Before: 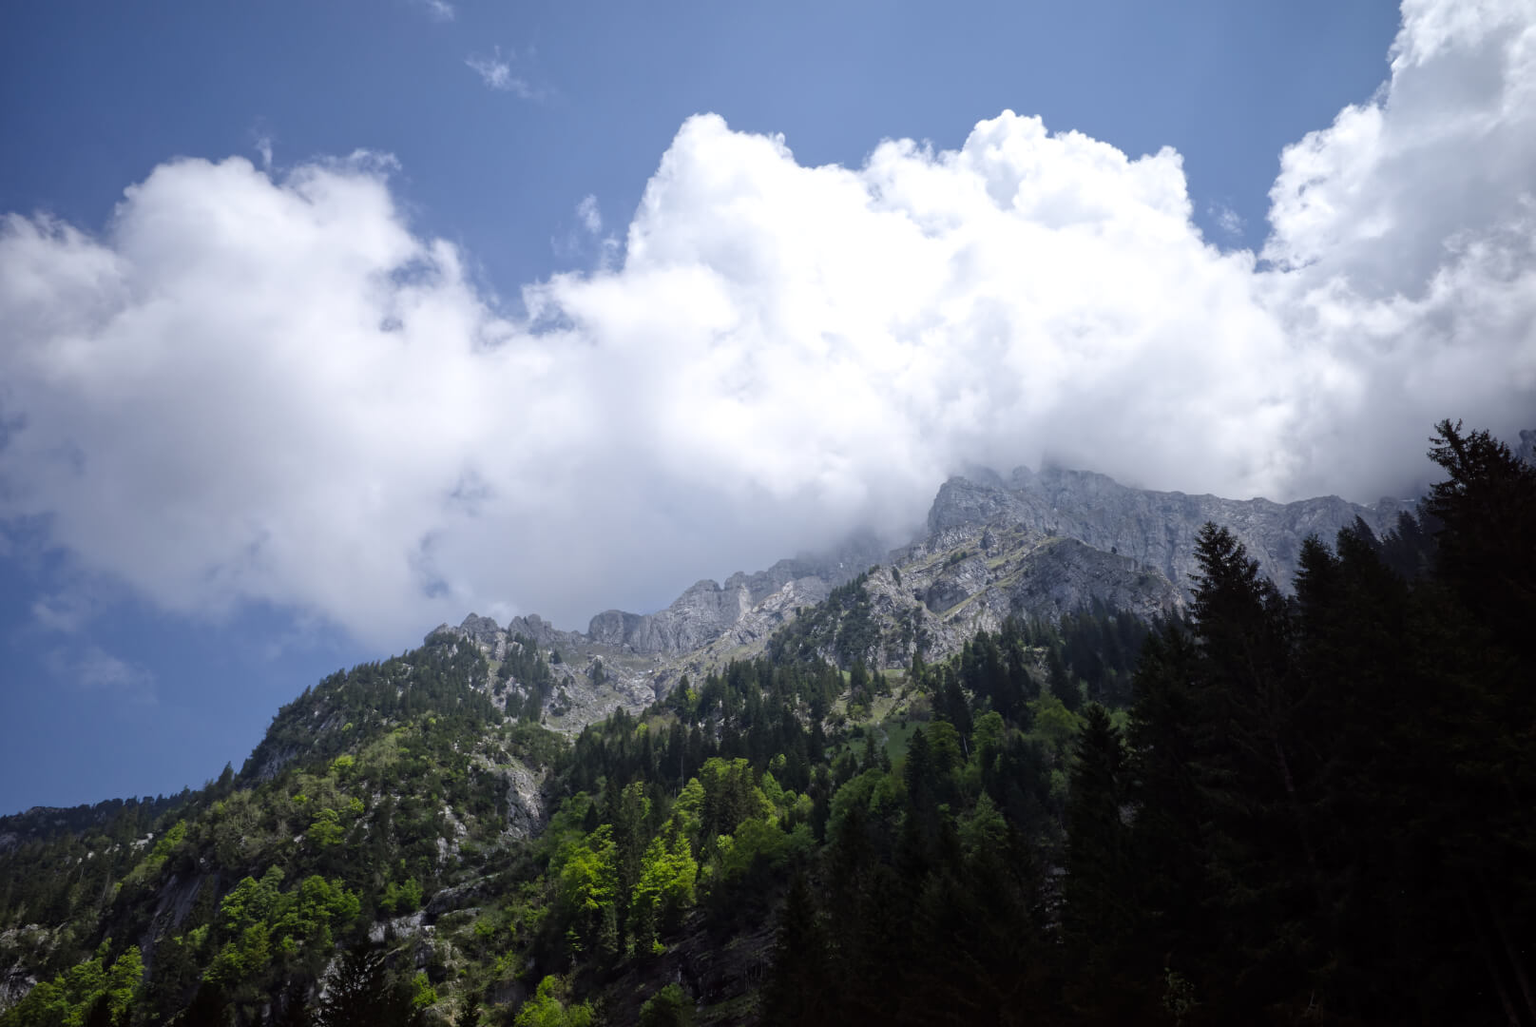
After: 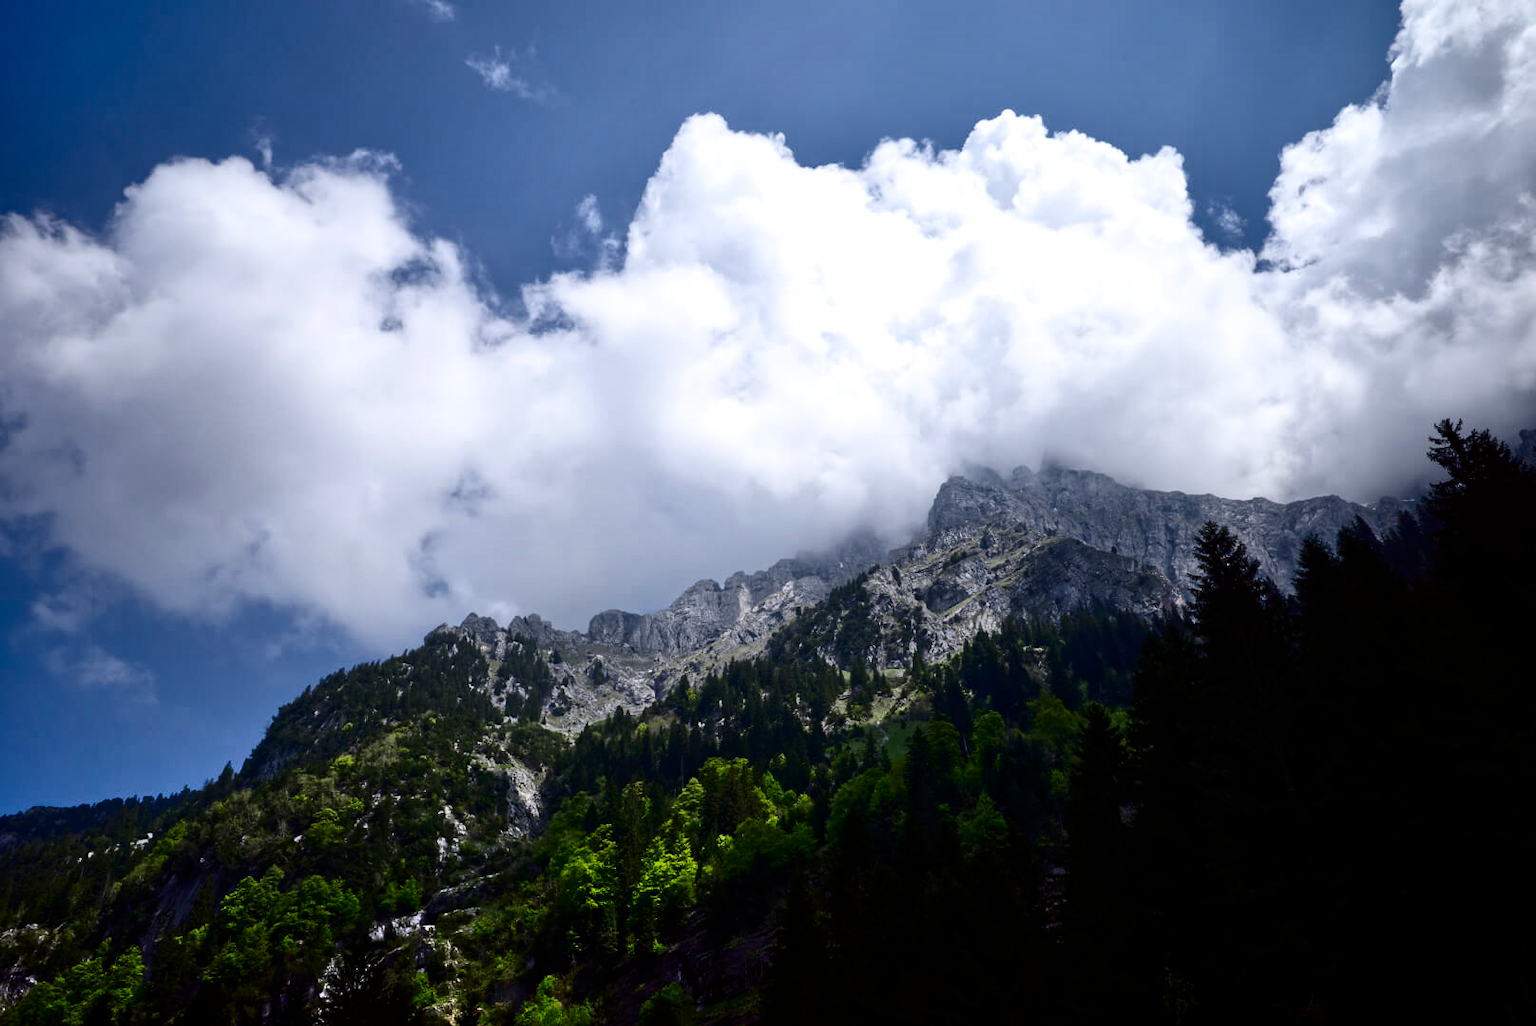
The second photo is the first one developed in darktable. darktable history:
contrast brightness saturation: contrast 0.245, brightness -0.228, saturation 0.15
shadows and highlights: low approximation 0.01, soften with gaussian
color zones: curves: ch0 [(0, 0.5) (0.143, 0.5) (0.286, 0.456) (0.429, 0.5) (0.571, 0.5) (0.714, 0.5) (0.857, 0.5) (1, 0.5)]; ch1 [(0, 0.5) (0.143, 0.5) (0.286, 0.422) (0.429, 0.5) (0.571, 0.5) (0.714, 0.5) (0.857, 0.5) (1, 0.5)]
